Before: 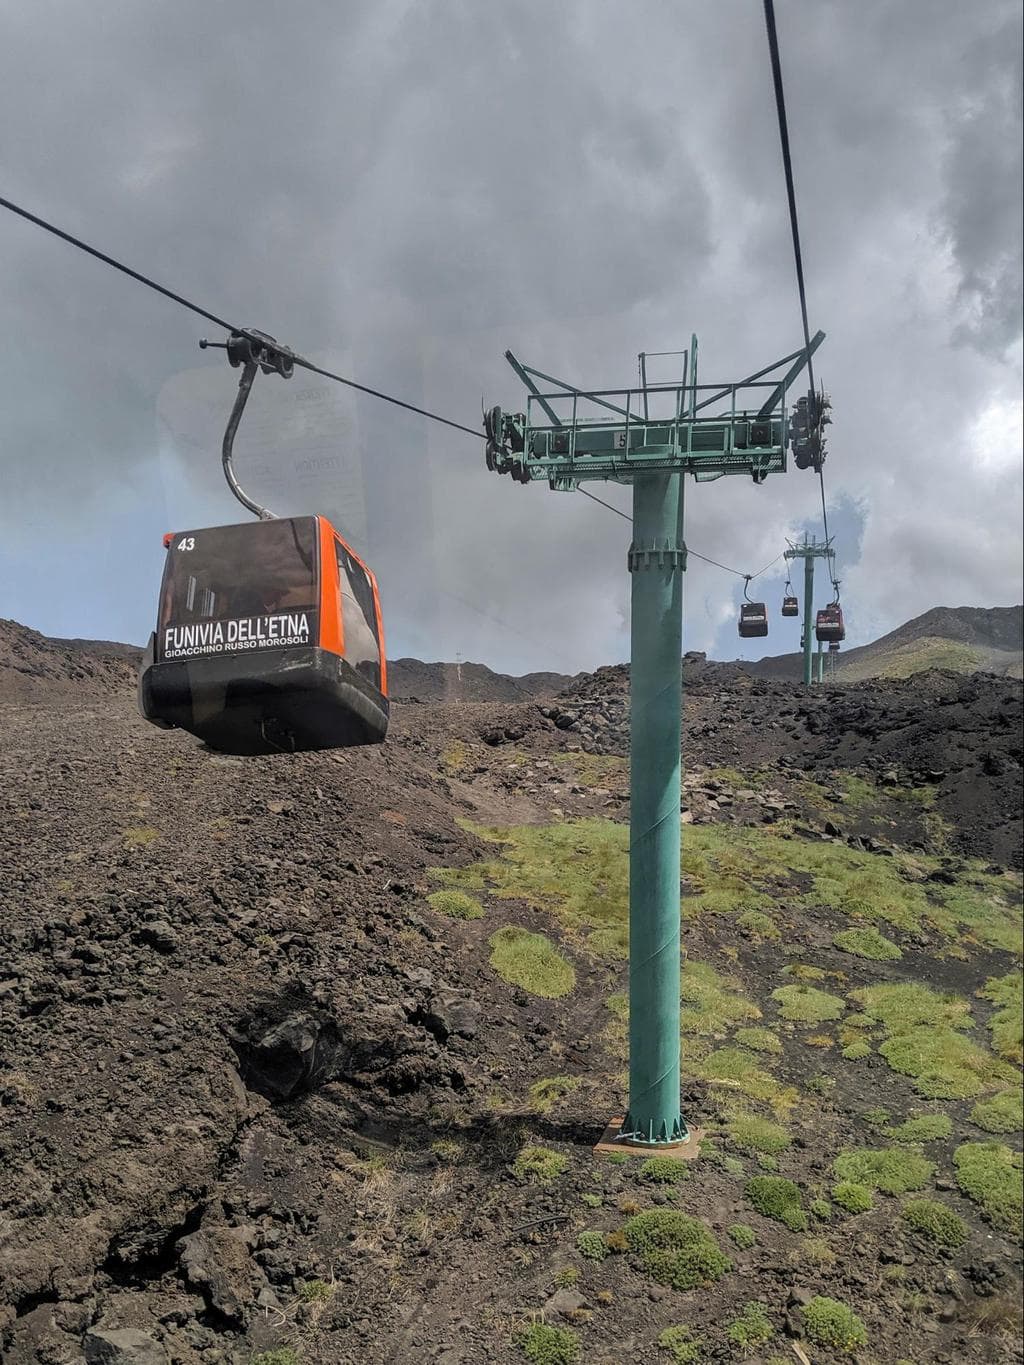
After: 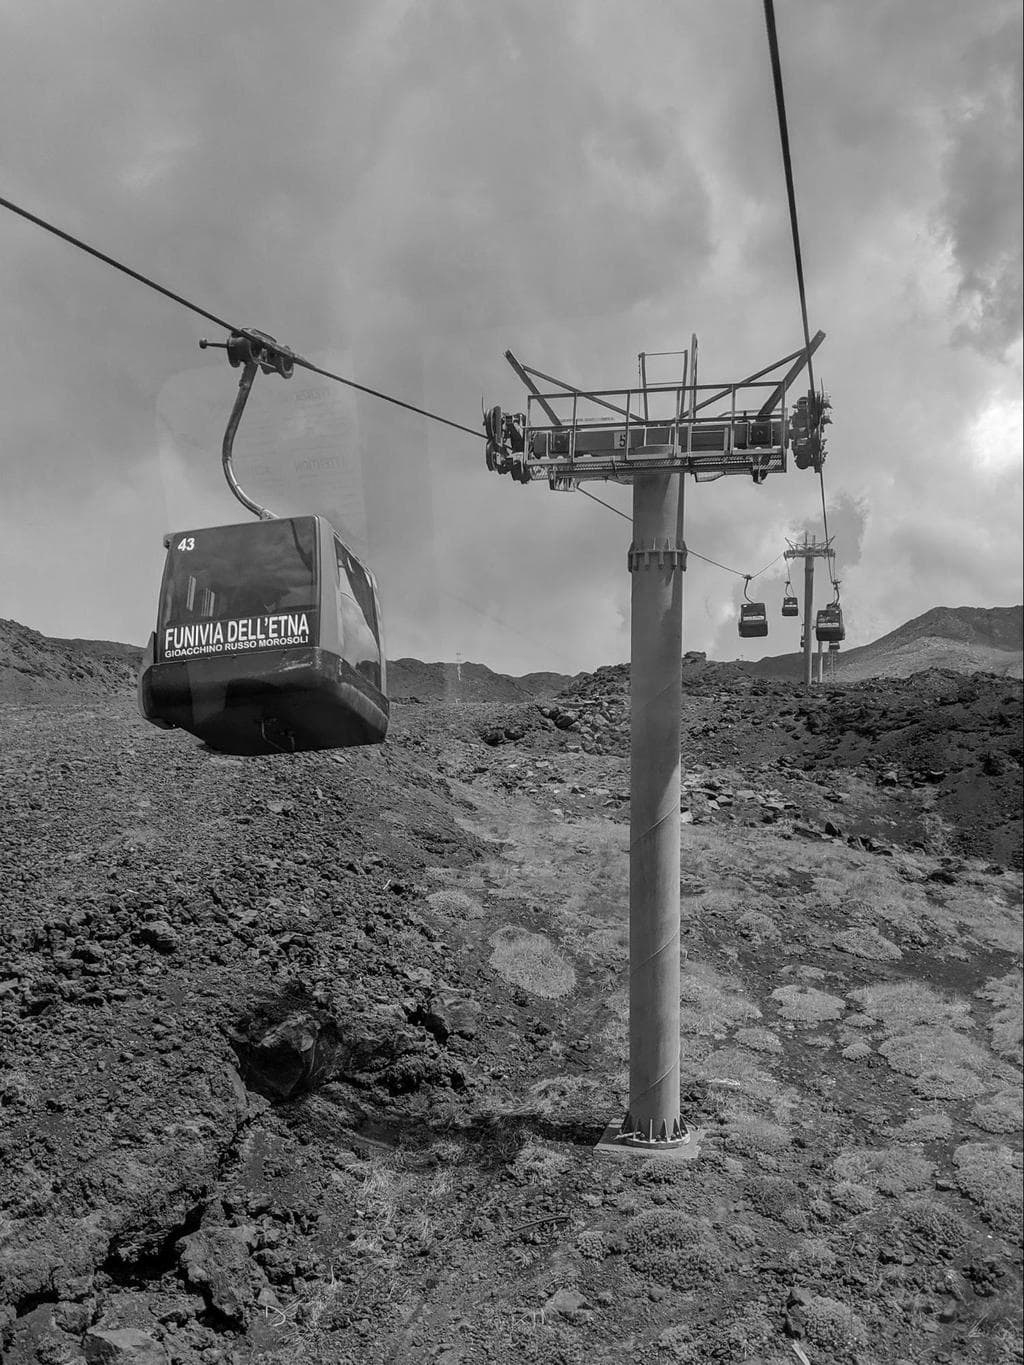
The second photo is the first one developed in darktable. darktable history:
color correction: saturation 1.8
monochrome: on, module defaults
